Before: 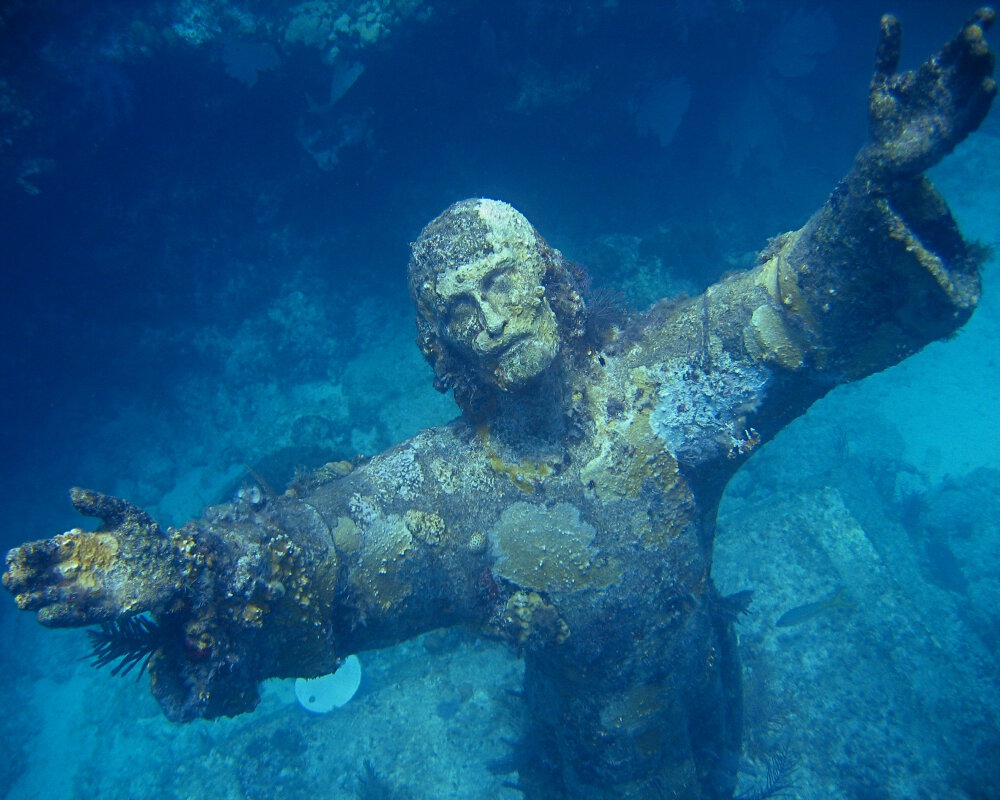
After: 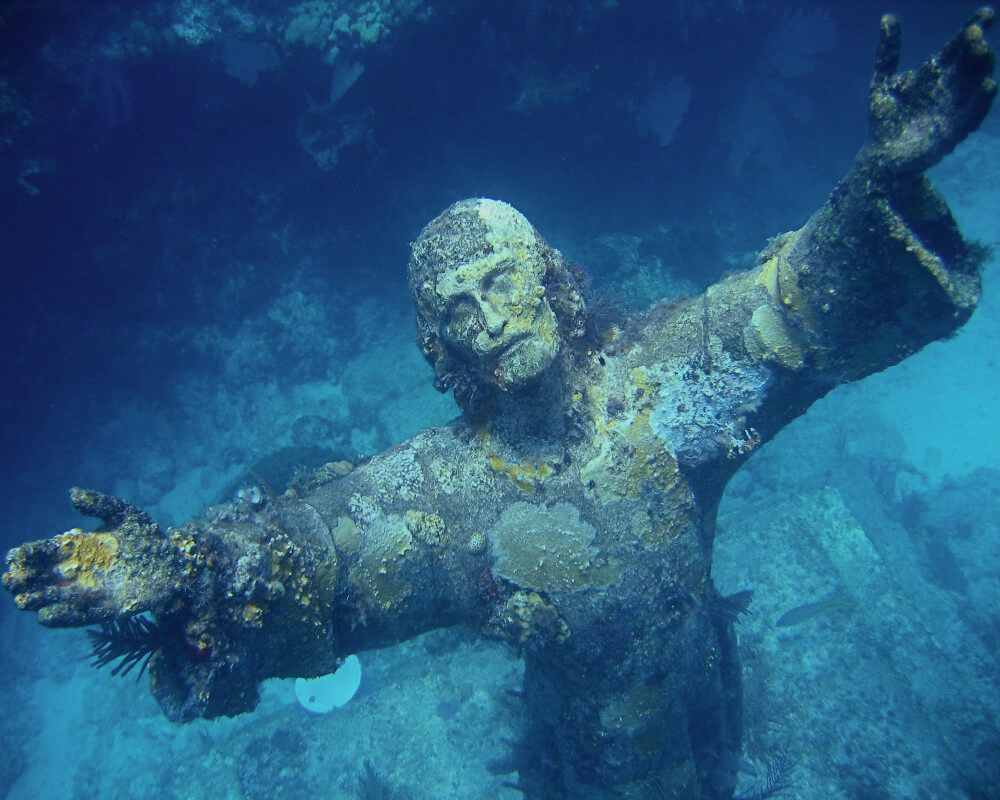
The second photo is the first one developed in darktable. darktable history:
tone curve: curves: ch0 [(0, 0) (0.091, 0.066) (0.184, 0.16) (0.491, 0.519) (0.748, 0.765) (1, 0.919)]; ch1 [(0, 0) (0.179, 0.173) (0.322, 0.32) (0.424, 0.424) (0.502, 0.504) (0.56, 0.575) (0.631, 0.675) (0.777, 0.806) (1, 1)]; ch2 [(0, 0) (0.434, 0.447) (0.497, 0.498) (0.539, 0.566) (0.676, 0.691) (1, 1)], color space Lab, independent channels, preserve colors none
